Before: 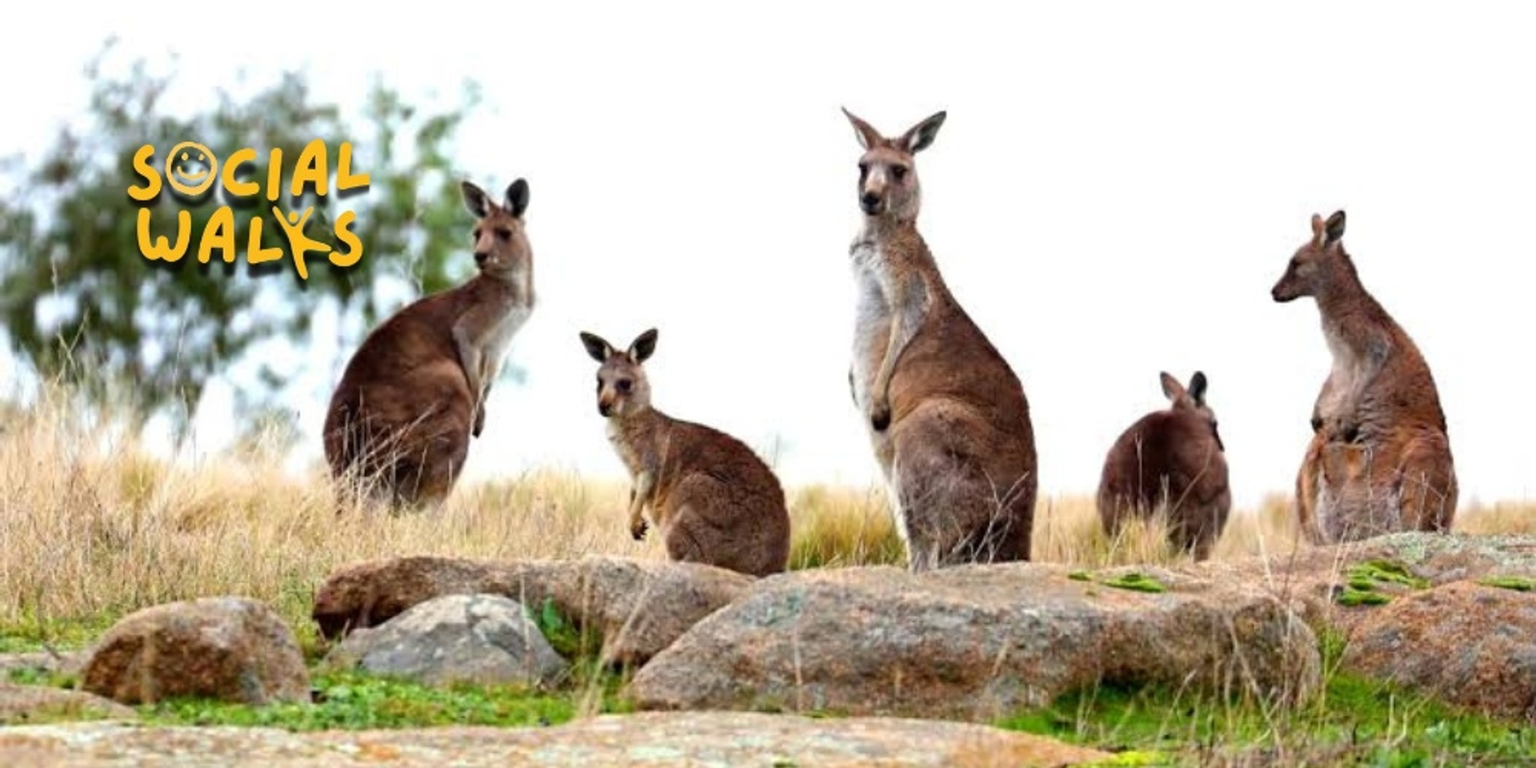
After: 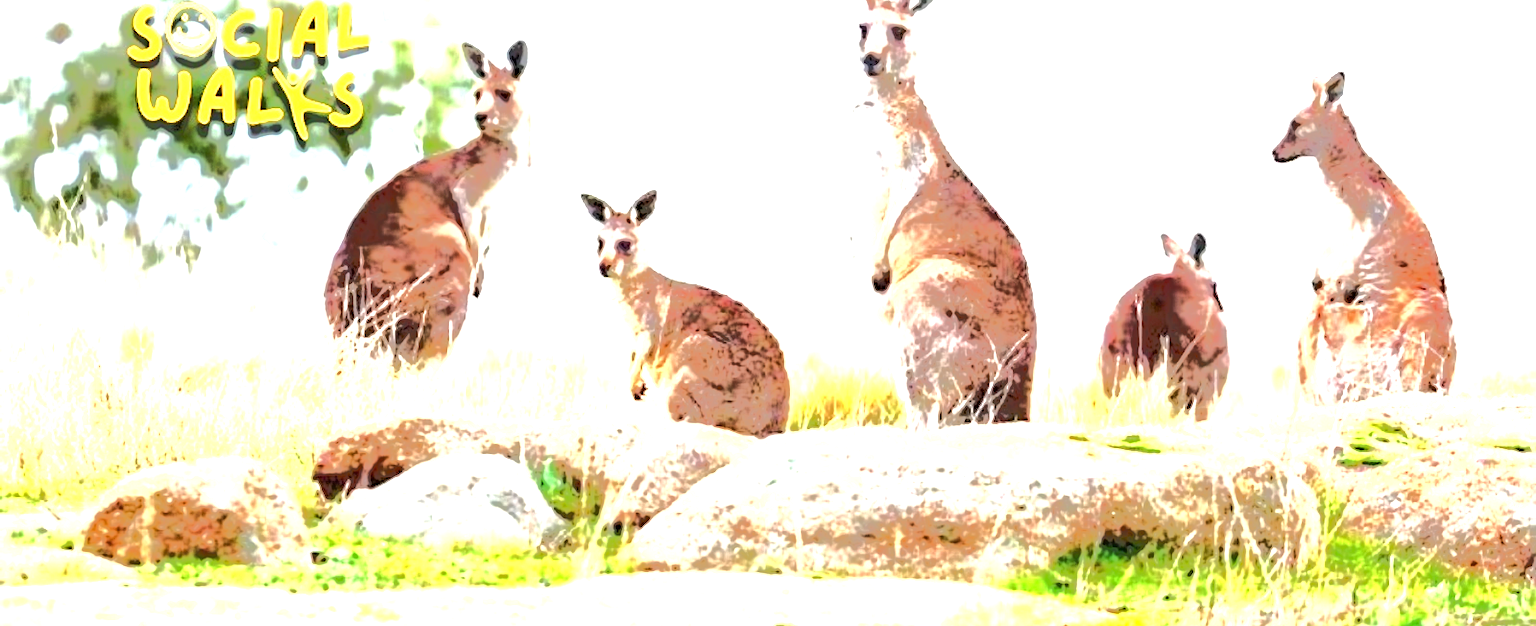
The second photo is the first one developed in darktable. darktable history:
crop and rotate: top 18.353%
exposure: black level correction 0, exposure 2.29 EV, compensate highlight preservation false
tone equalizer: -7 EV -0.608 EV, -6 EV 1.02 EV, -5 EV -0.439 EV, -4 EV 0.4 EV, -3 EV 0.434 EV, -2 EV 0.158 EV, -1 EV -0.128 EV, +0 EV -0.387 EV, edges refinement/feathering 500, mask exposure compensation -1.57 EV, preserve details no
sharpen: radius 5.293, amount 0.313, threshold 25.967
